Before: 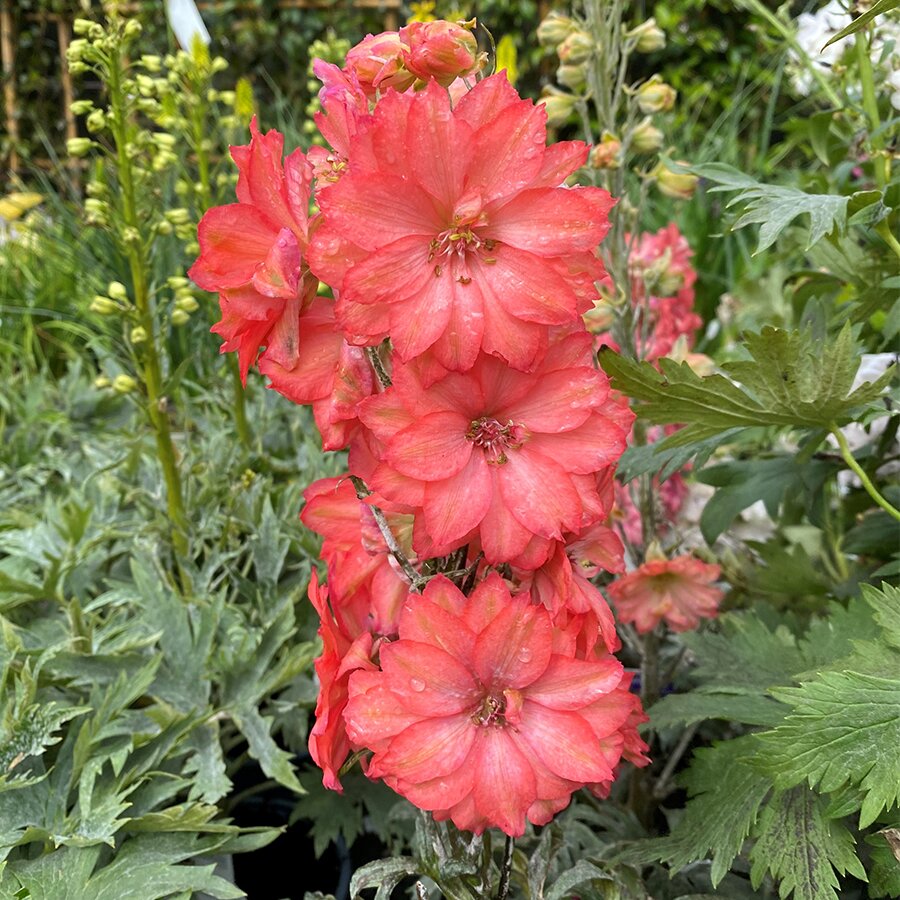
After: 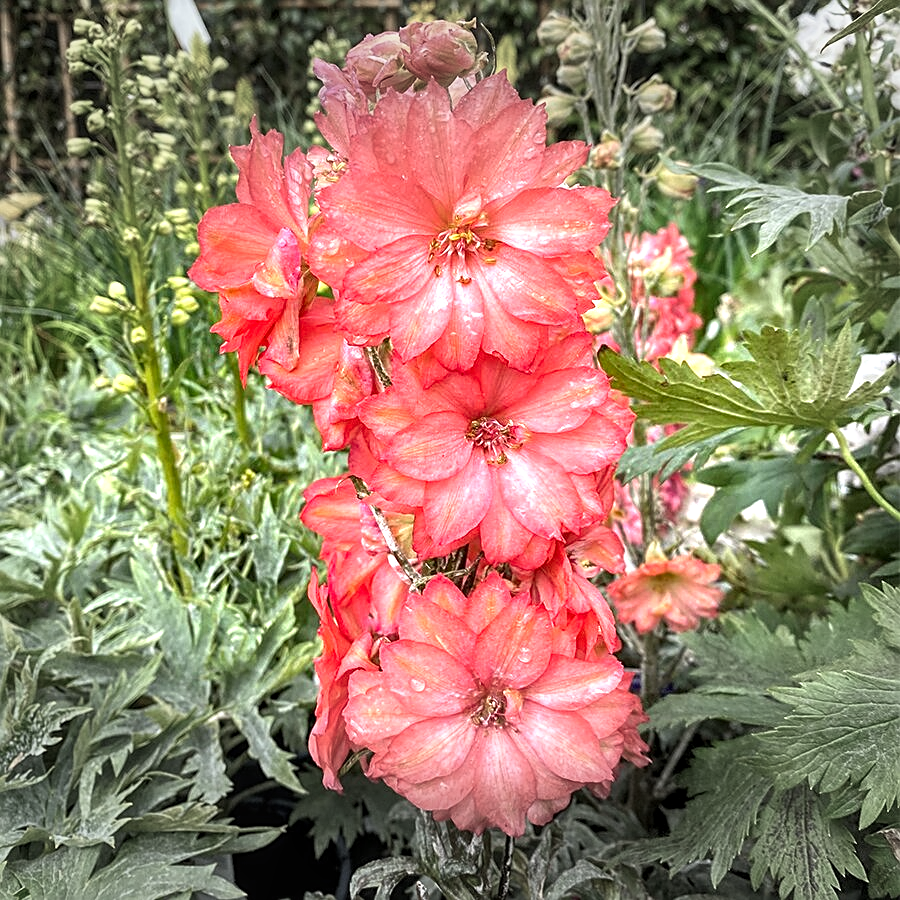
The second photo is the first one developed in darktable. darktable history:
vignetting: fall-off start 71.25%, brightness -0.575, width/height ratio 1.334
exposure: black level correction 0, exposure 1.097 EV, compensate highlight preservation false
sharpen: on, module defaults
local contrast: detail 130%
shadows and highlights: shadows 36.95, highlights -26.82, soften with gaussian
